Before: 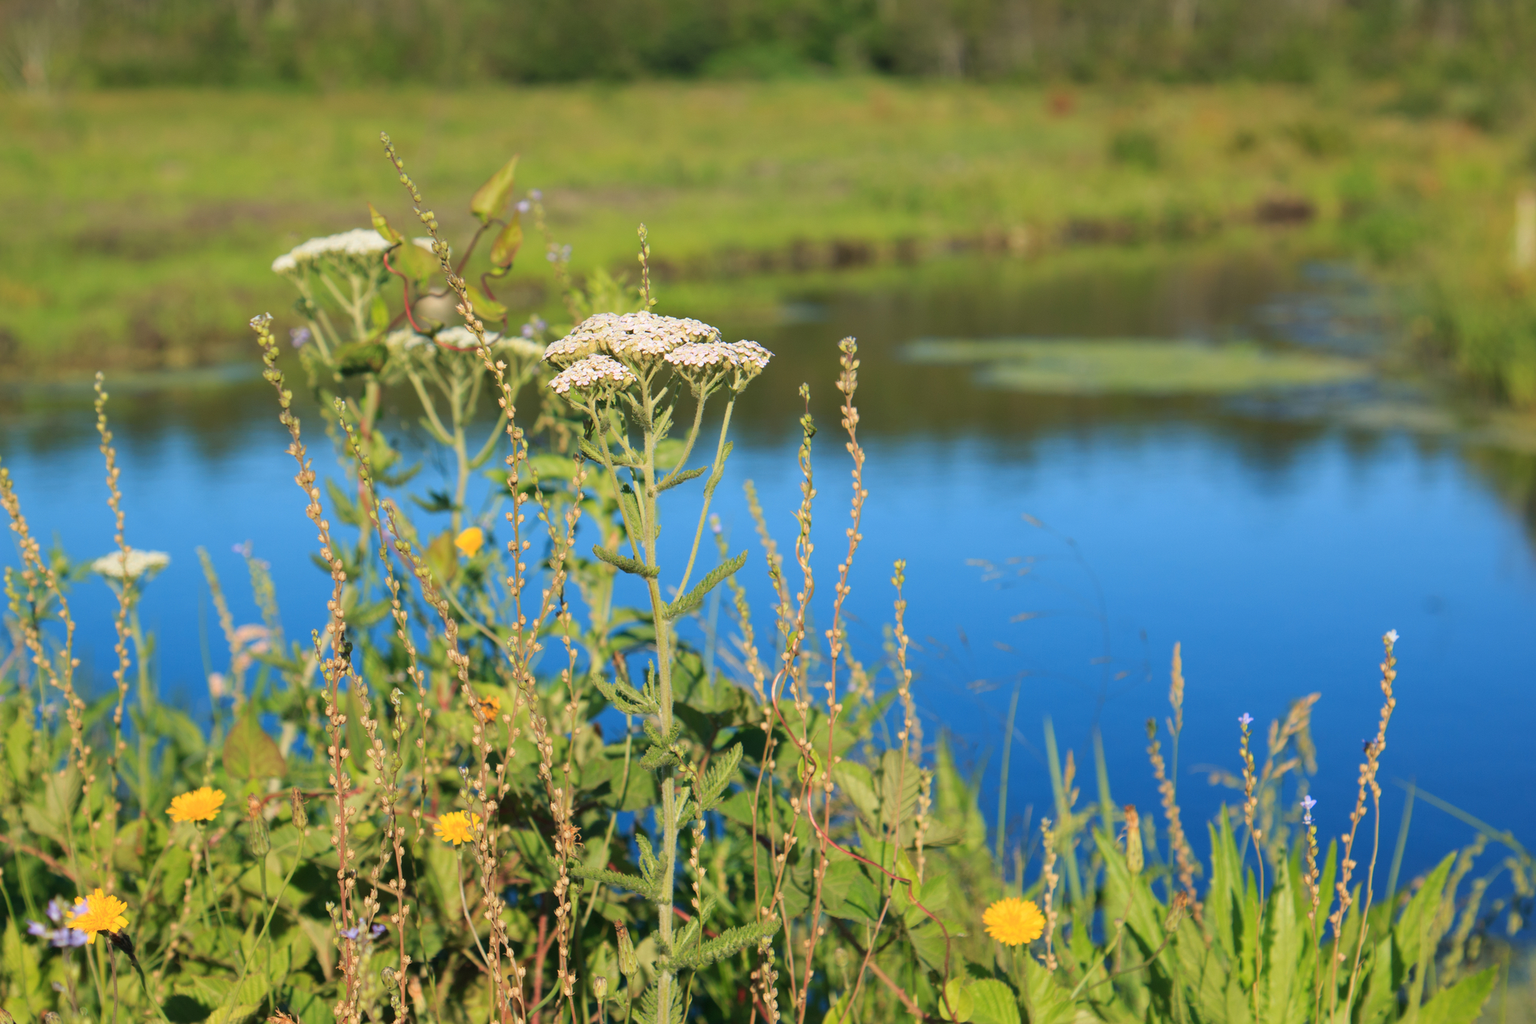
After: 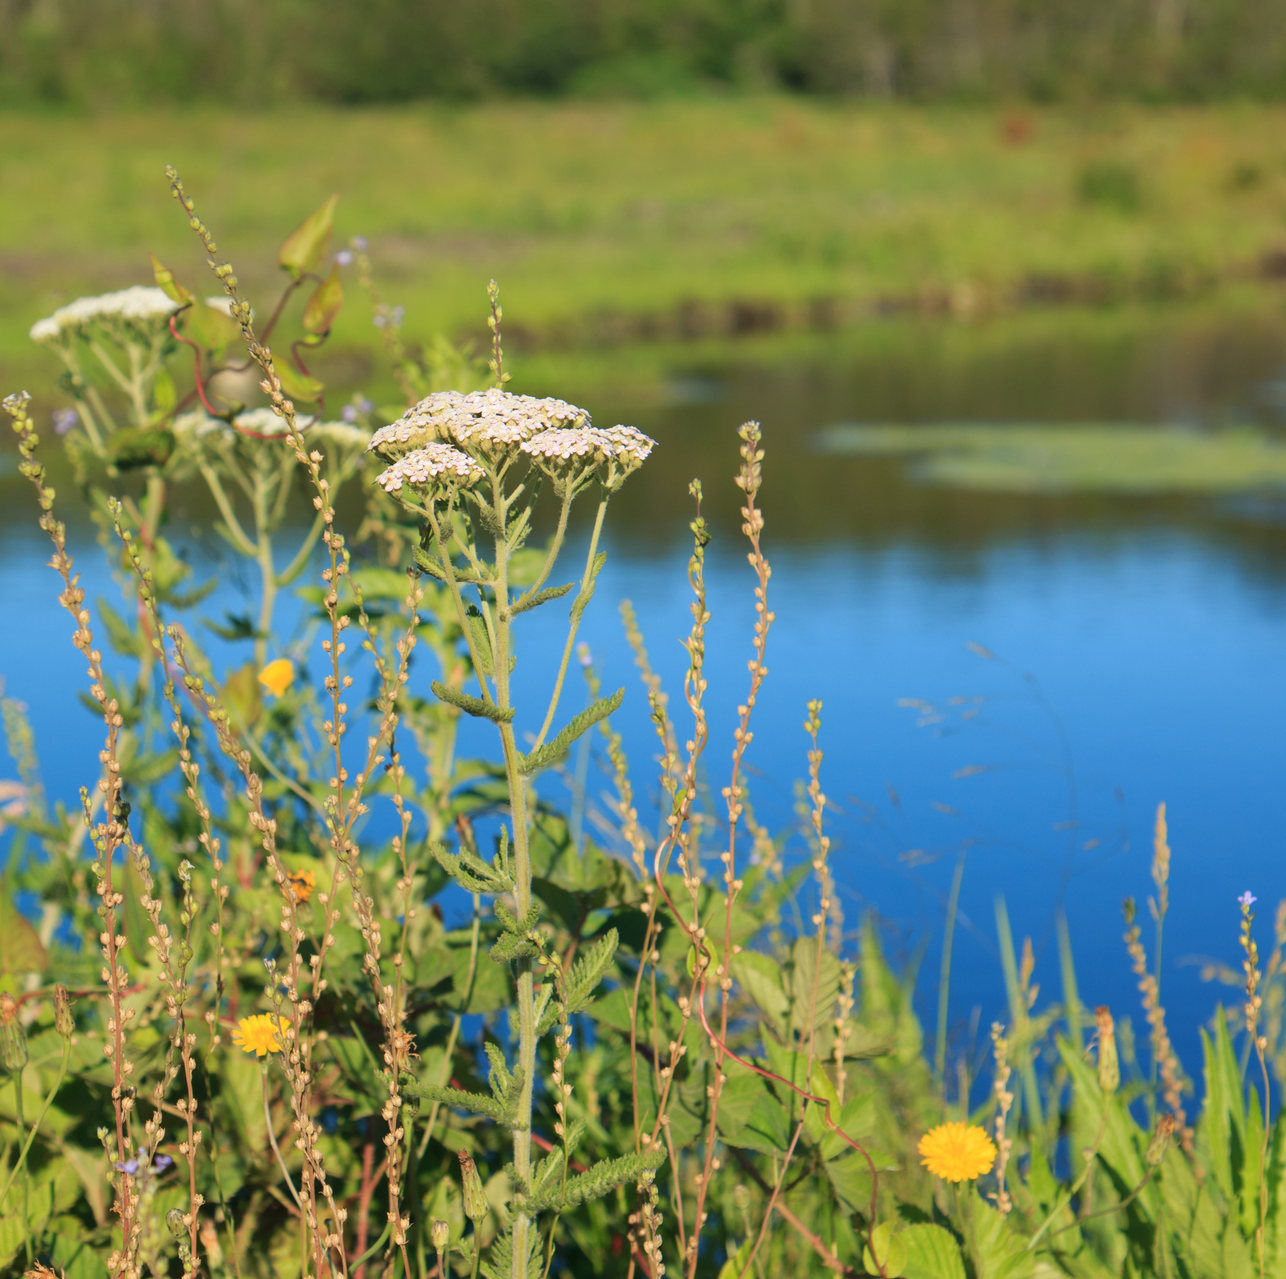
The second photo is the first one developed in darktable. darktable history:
crop and rotate: left 16.151%, right 16.821%
